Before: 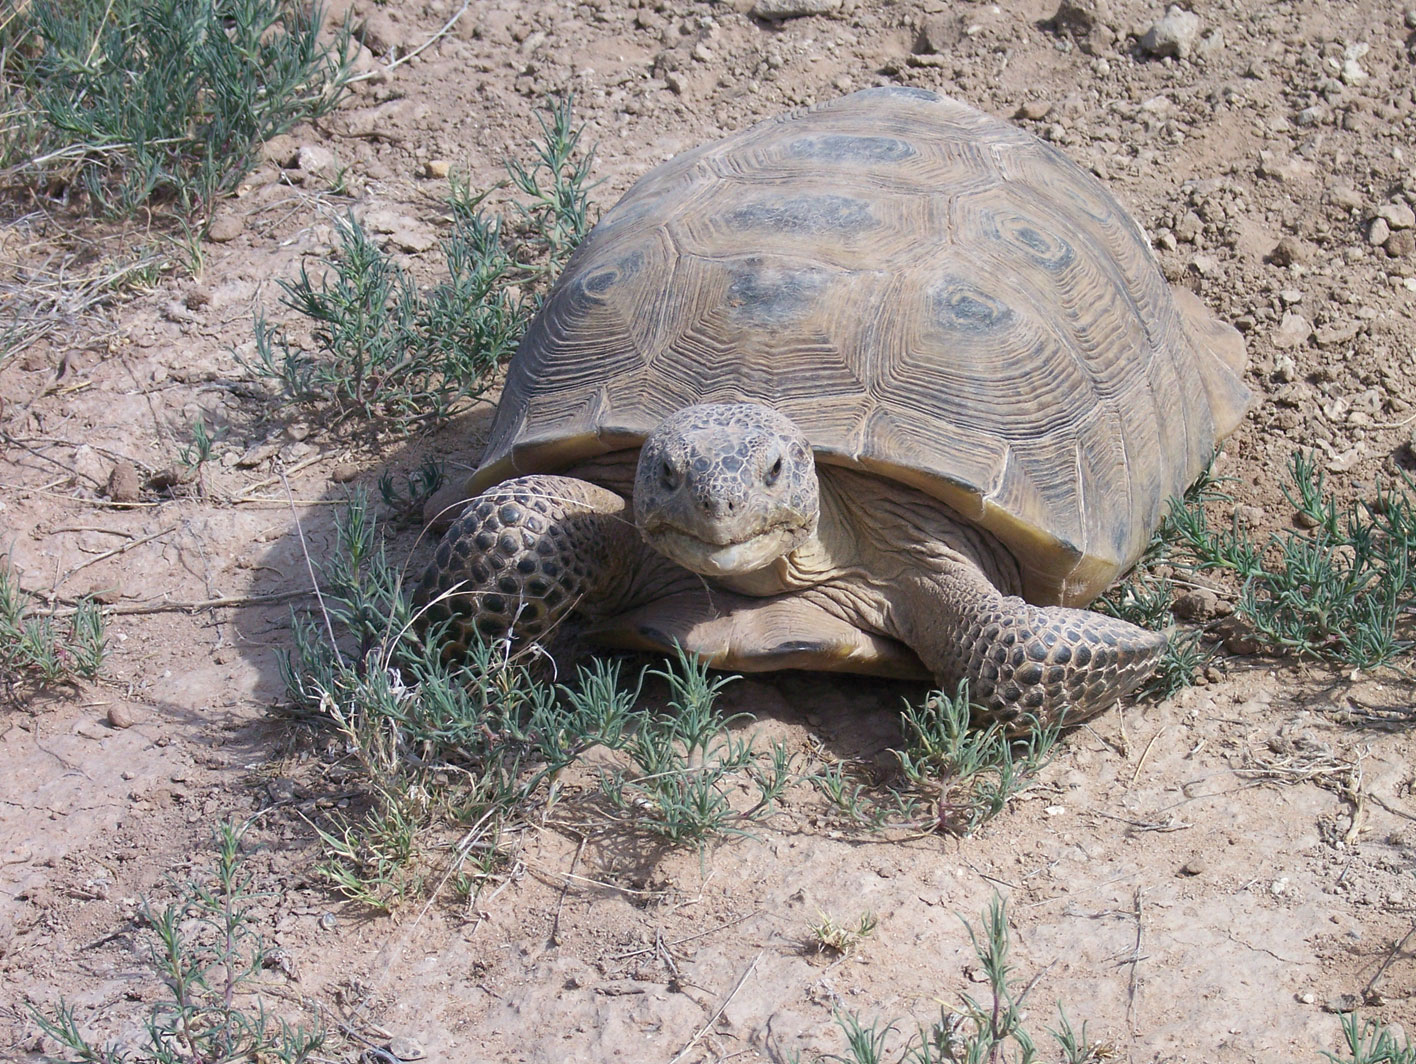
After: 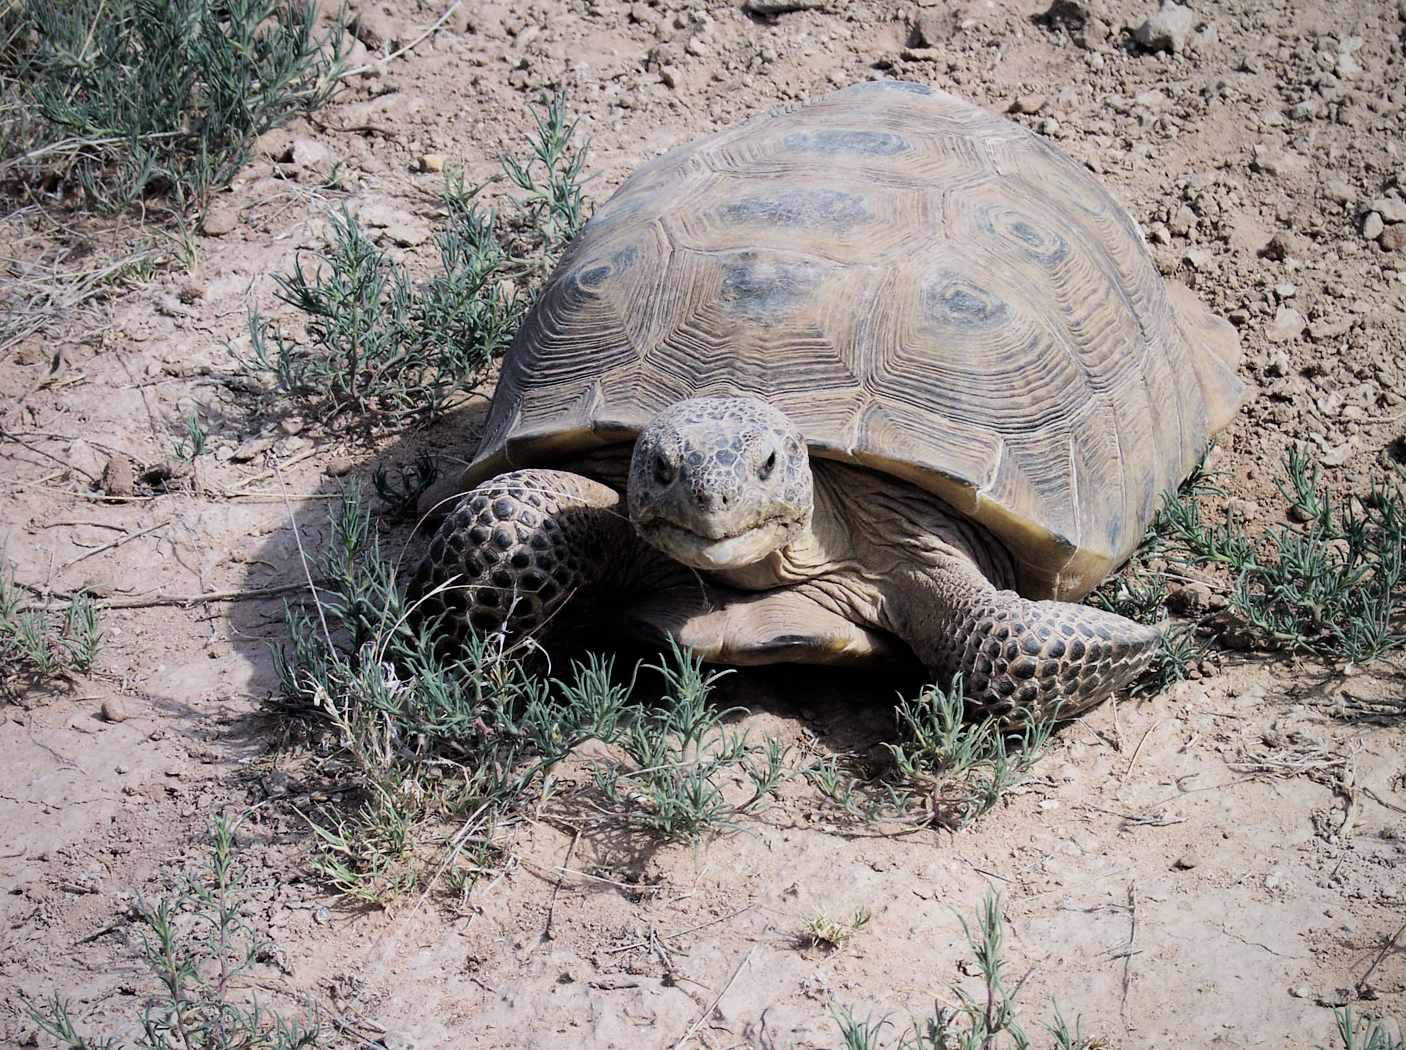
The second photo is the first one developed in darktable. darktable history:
crop: left 0.467%, top 0.594%, right 0.182%, bottom 0.664%
vignetting: fall-off start 74.34%, fall-off radius 65.85%, brightness -0.427, saturation -0.194
filmic rgb: black relative exposure -5.11 EV, white relative exposure 3.54 EV, threshold 5.98 EV, hardness 3.17, contrast 1.388, highlights saturation mix -31.1%, enable highlight reconstruction true
